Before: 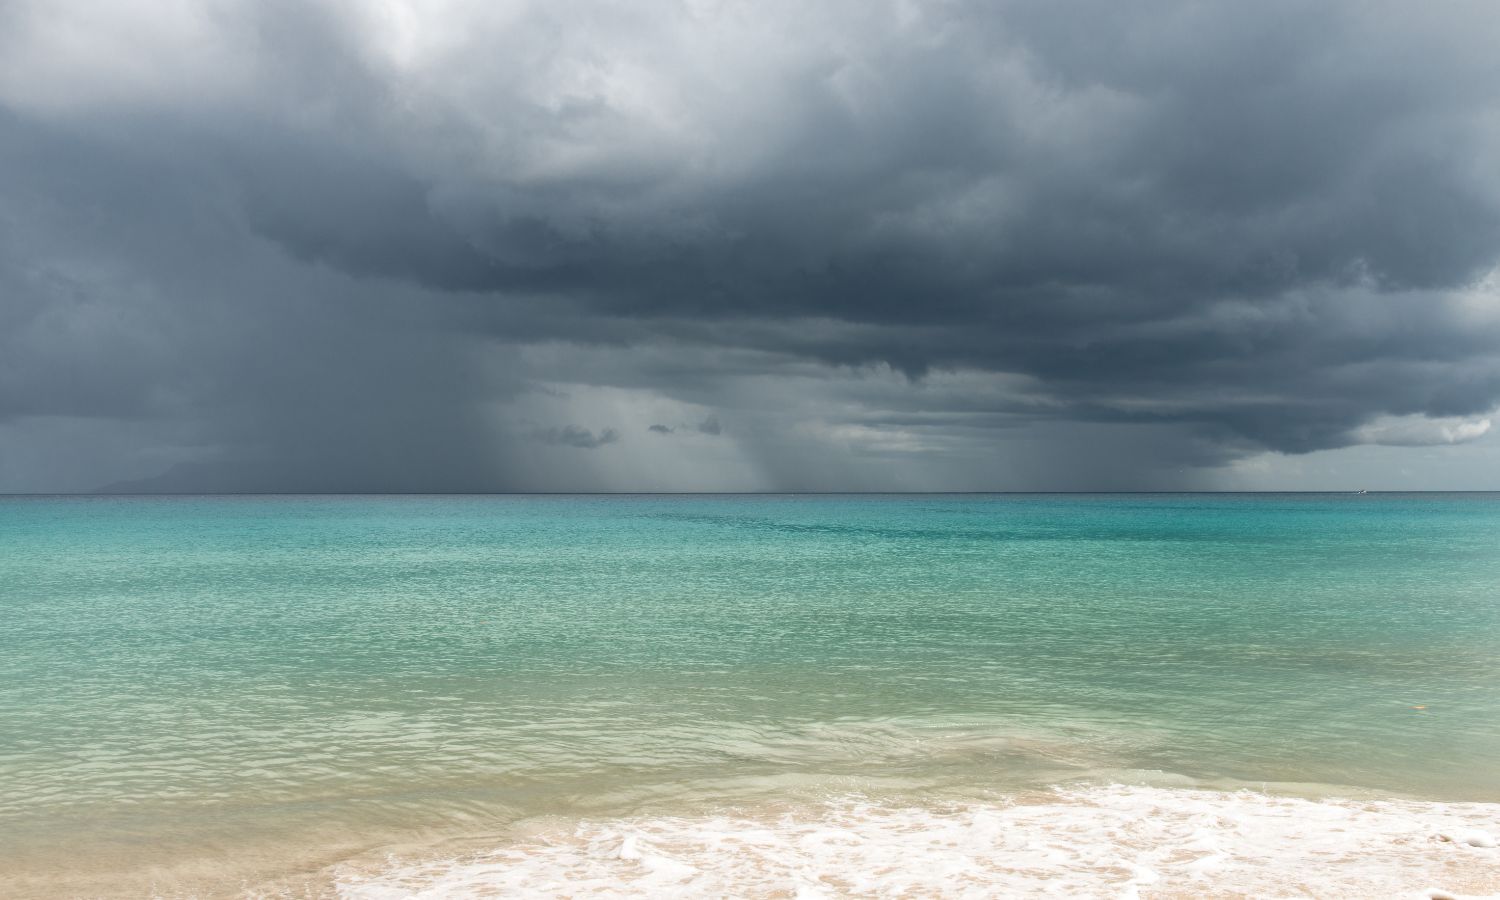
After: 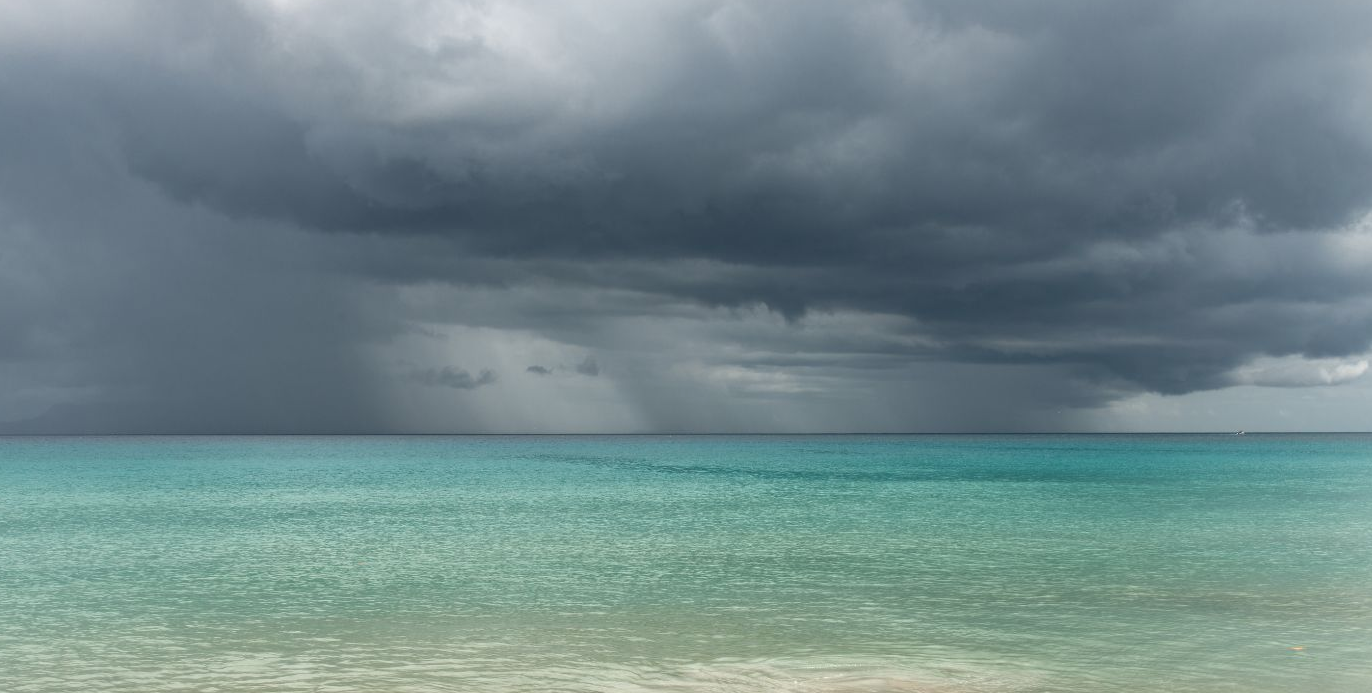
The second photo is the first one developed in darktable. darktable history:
crop: left 8.155%, top 6.611%, bottom 15.385%
contrast brightness saturation: saturation -0.05
